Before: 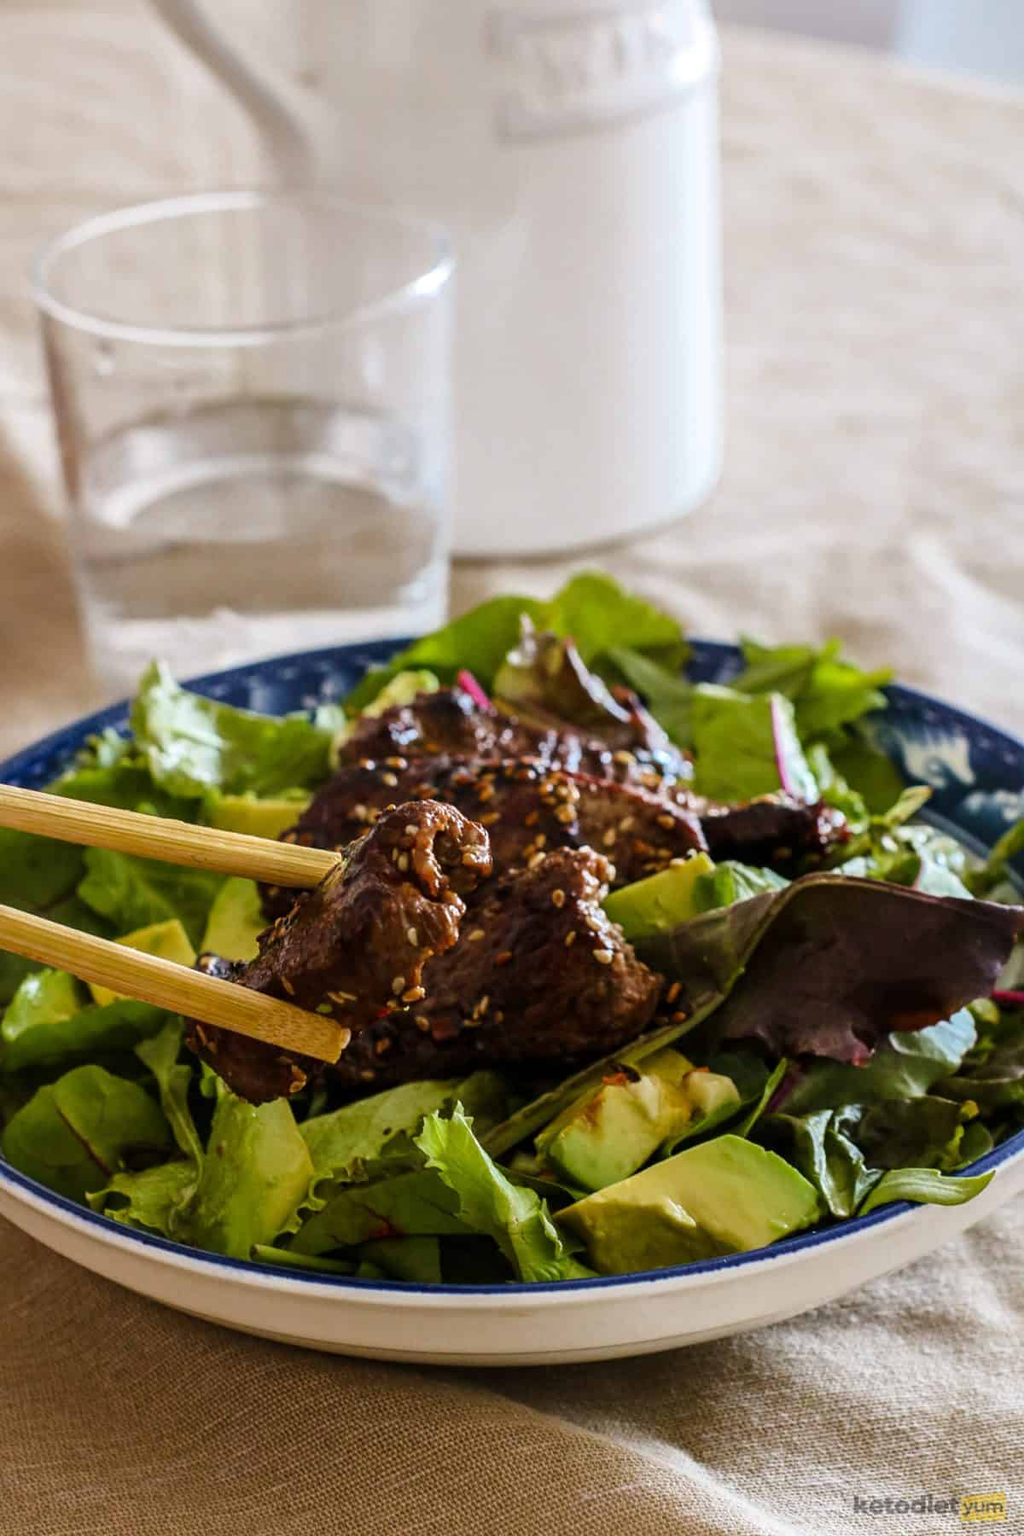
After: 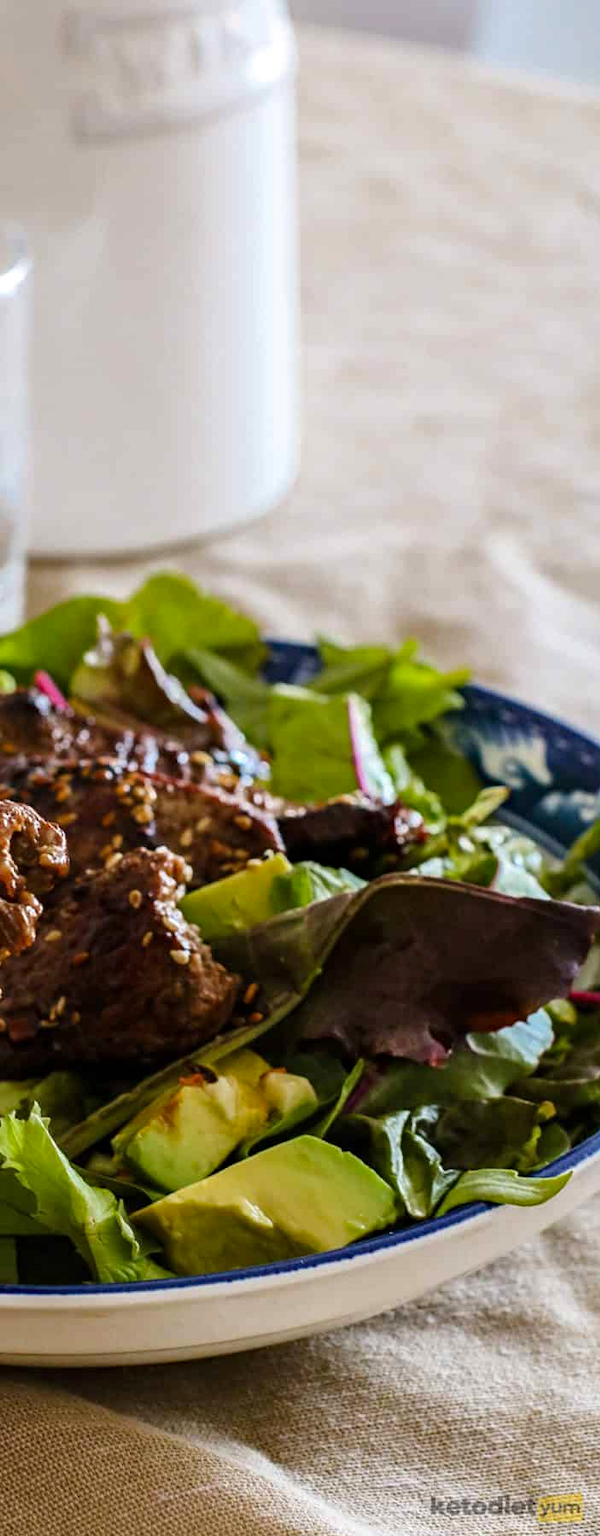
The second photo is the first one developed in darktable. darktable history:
haze removal: adaptive false
crop: left 41.402%
